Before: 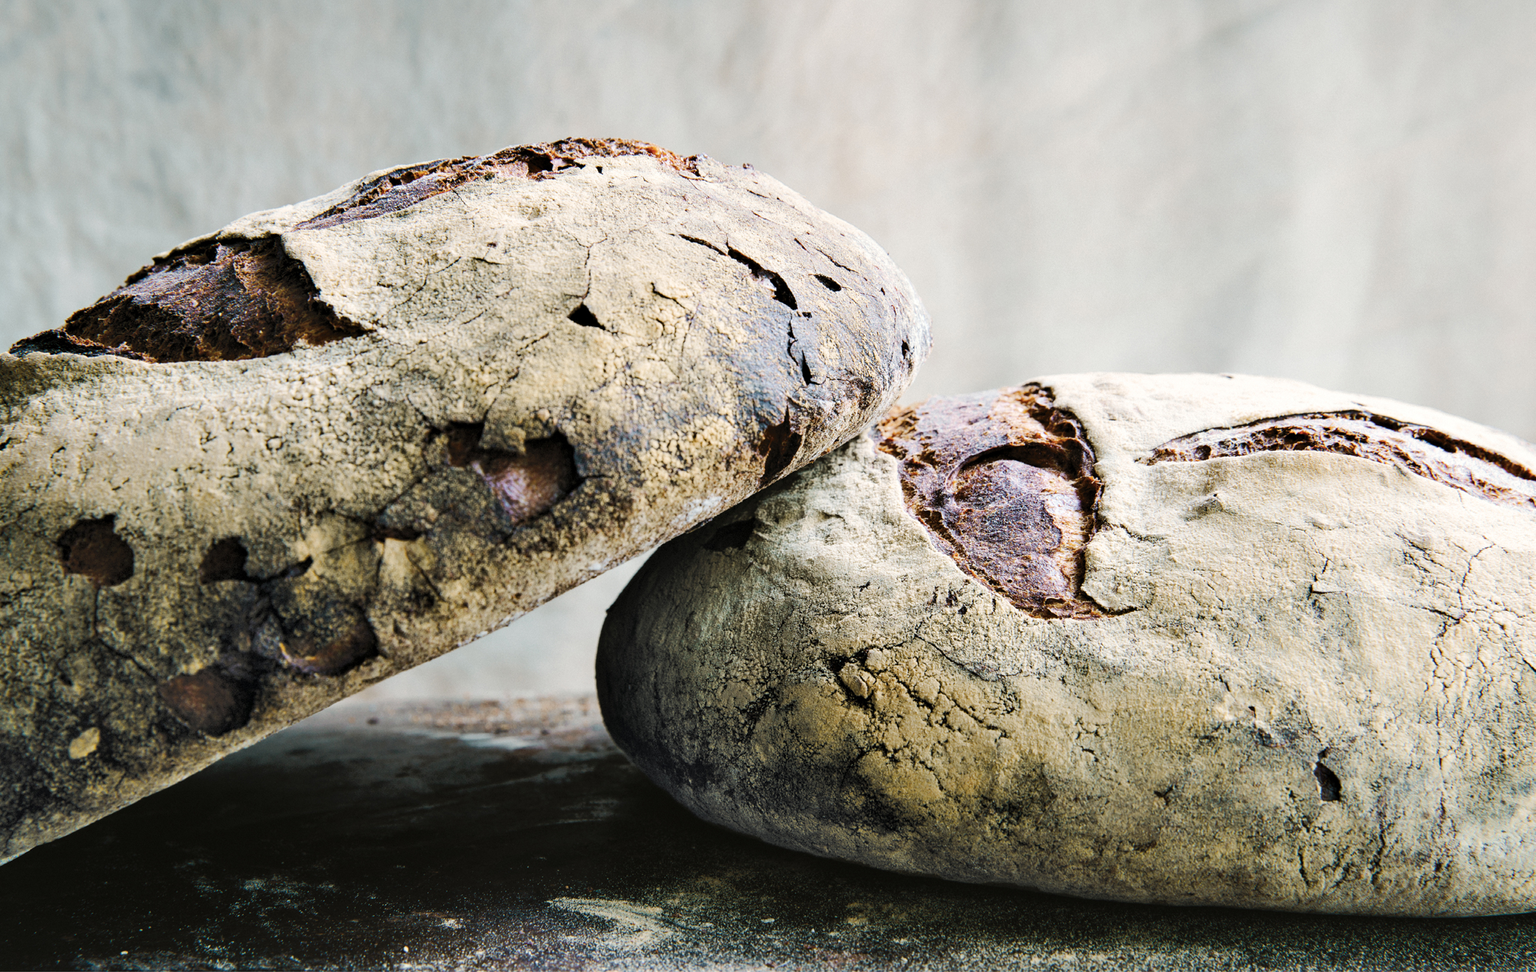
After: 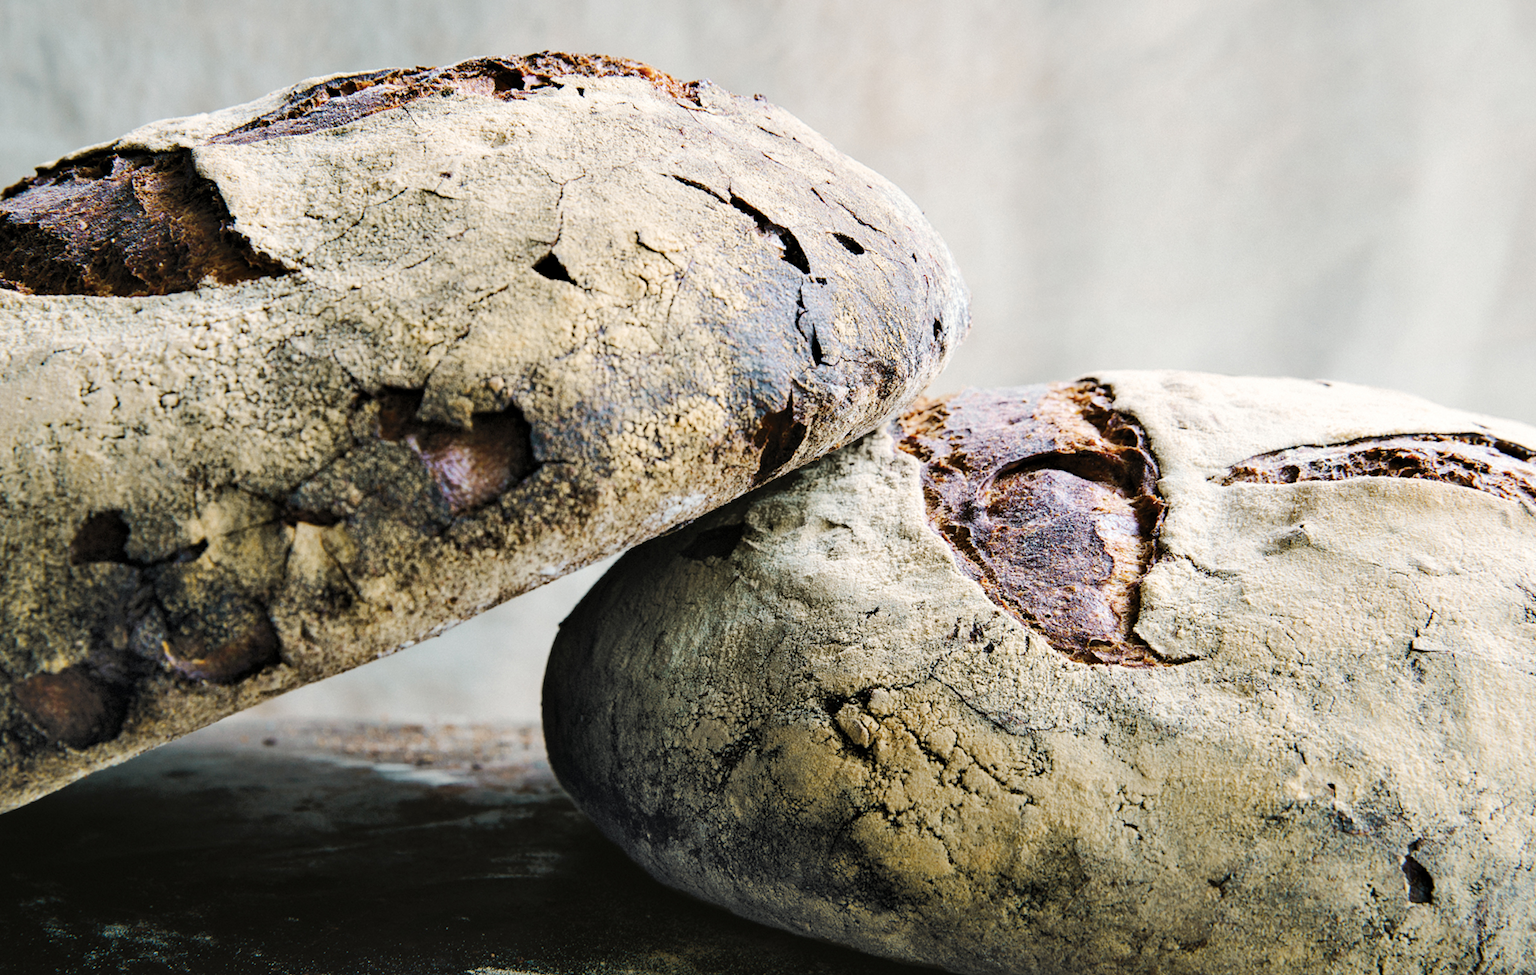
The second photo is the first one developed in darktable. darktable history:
levels: gray 59.38%
crop and rotate: angle -3.22°, left 5.385%, top 5.171%, right 4.647%, bottom 4.497%
